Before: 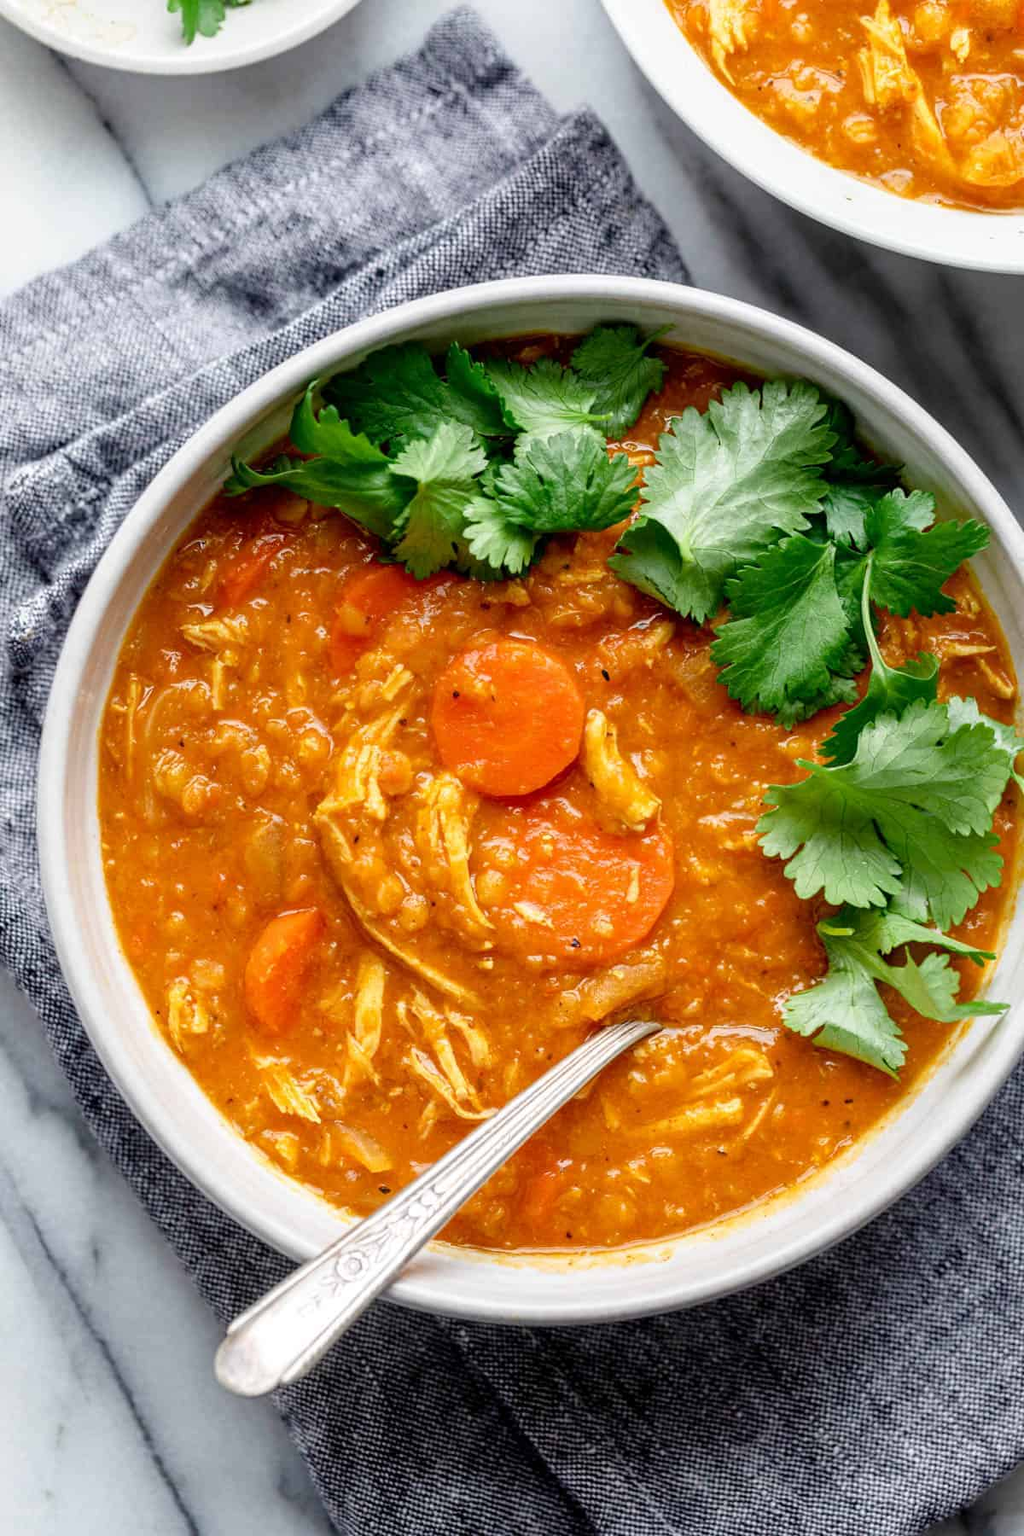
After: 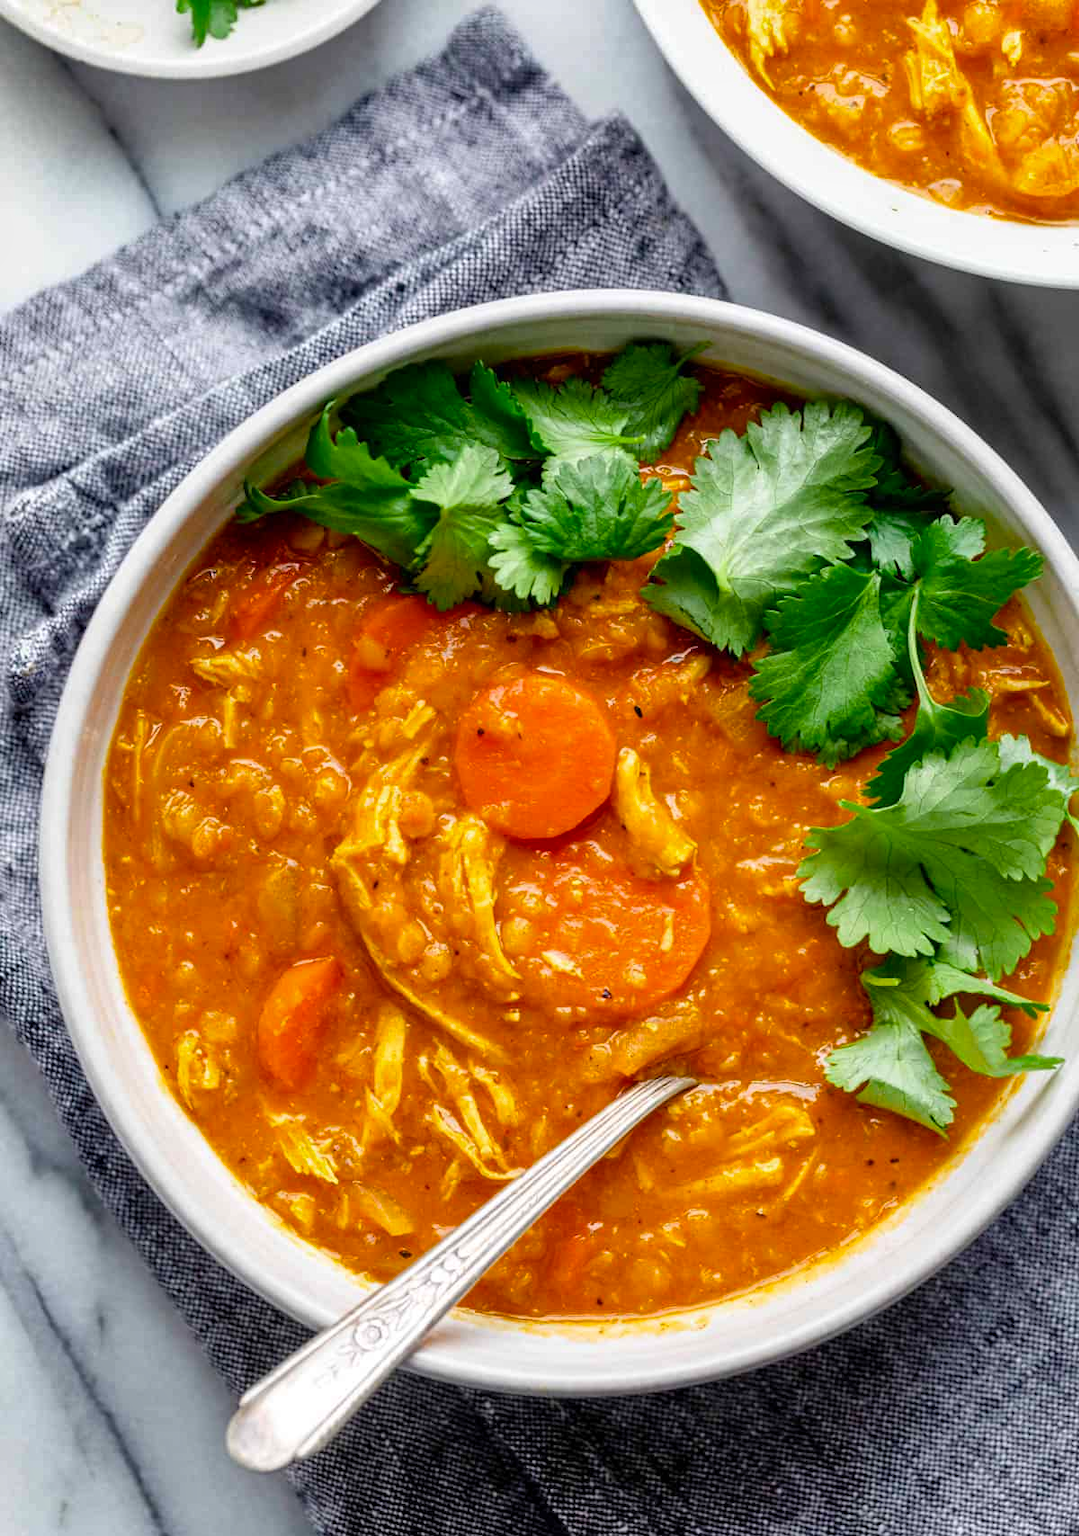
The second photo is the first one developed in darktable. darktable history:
crop and rotate: top 0.003%, bottom 5.087%
color balance rgb: perceptual saturation grading › global saturation 25.519%
shadows and highlights: soften with gaussian
